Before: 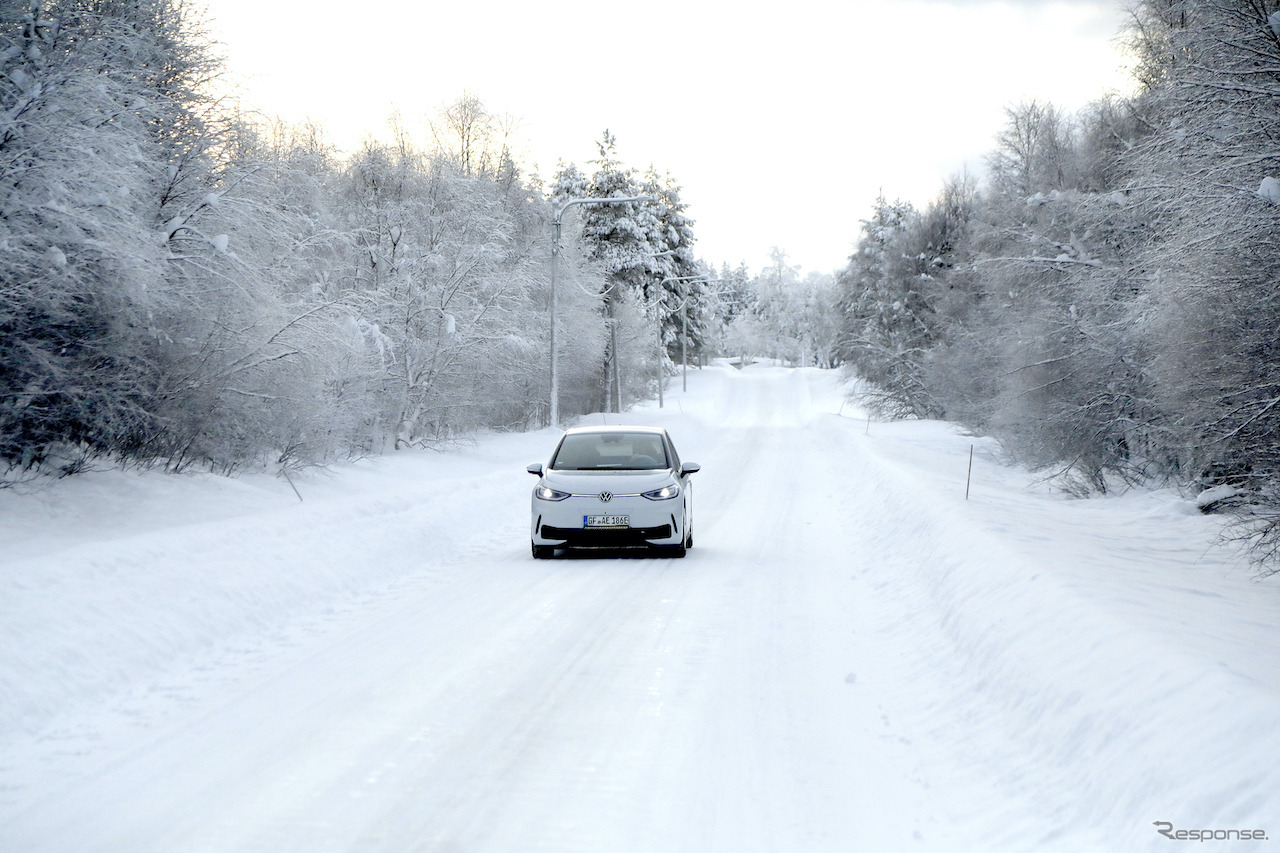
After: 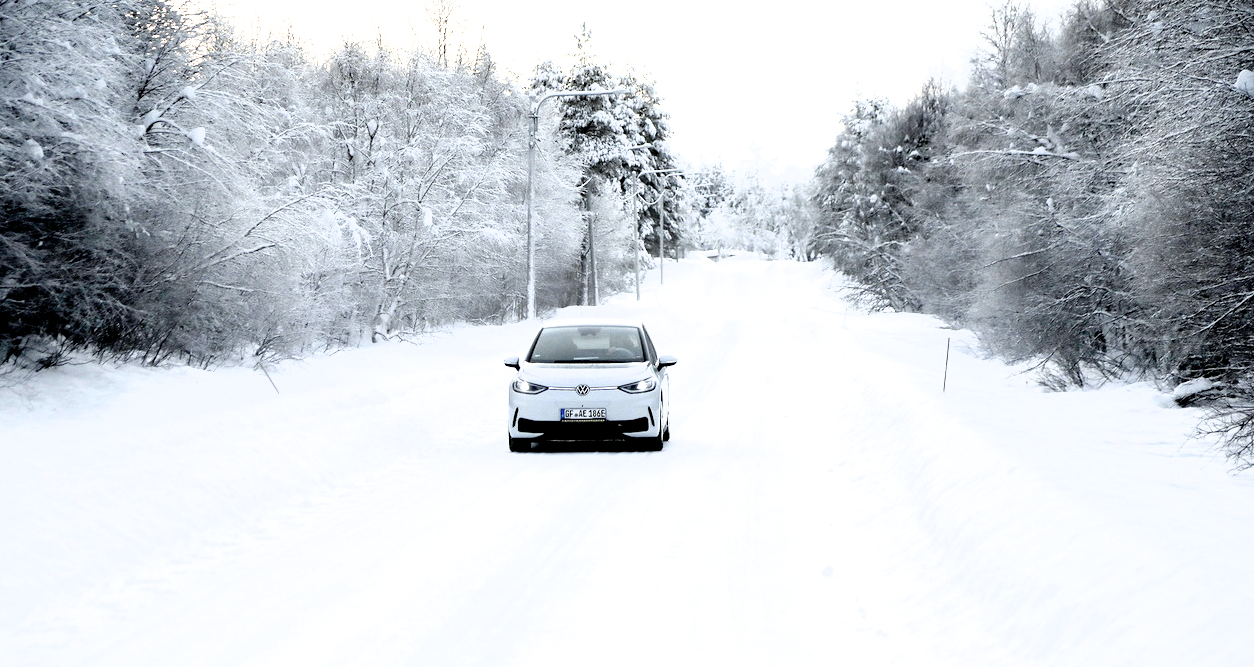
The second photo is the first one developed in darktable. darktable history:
crop and rotate: left 1.822%, top 12.744%, right 0.15%, bottom 9.028%
filmic rgb: black relative exposure -8.23 EV, white relative exposure 2.22 EV, threshold 5.97 EV, hardness 7.13, latitude 85.96%, contrast 1.695, highlights saturation mix -4.13%, shadows ↔ highlights balance -2.53%, enable highlight reconstruction true
